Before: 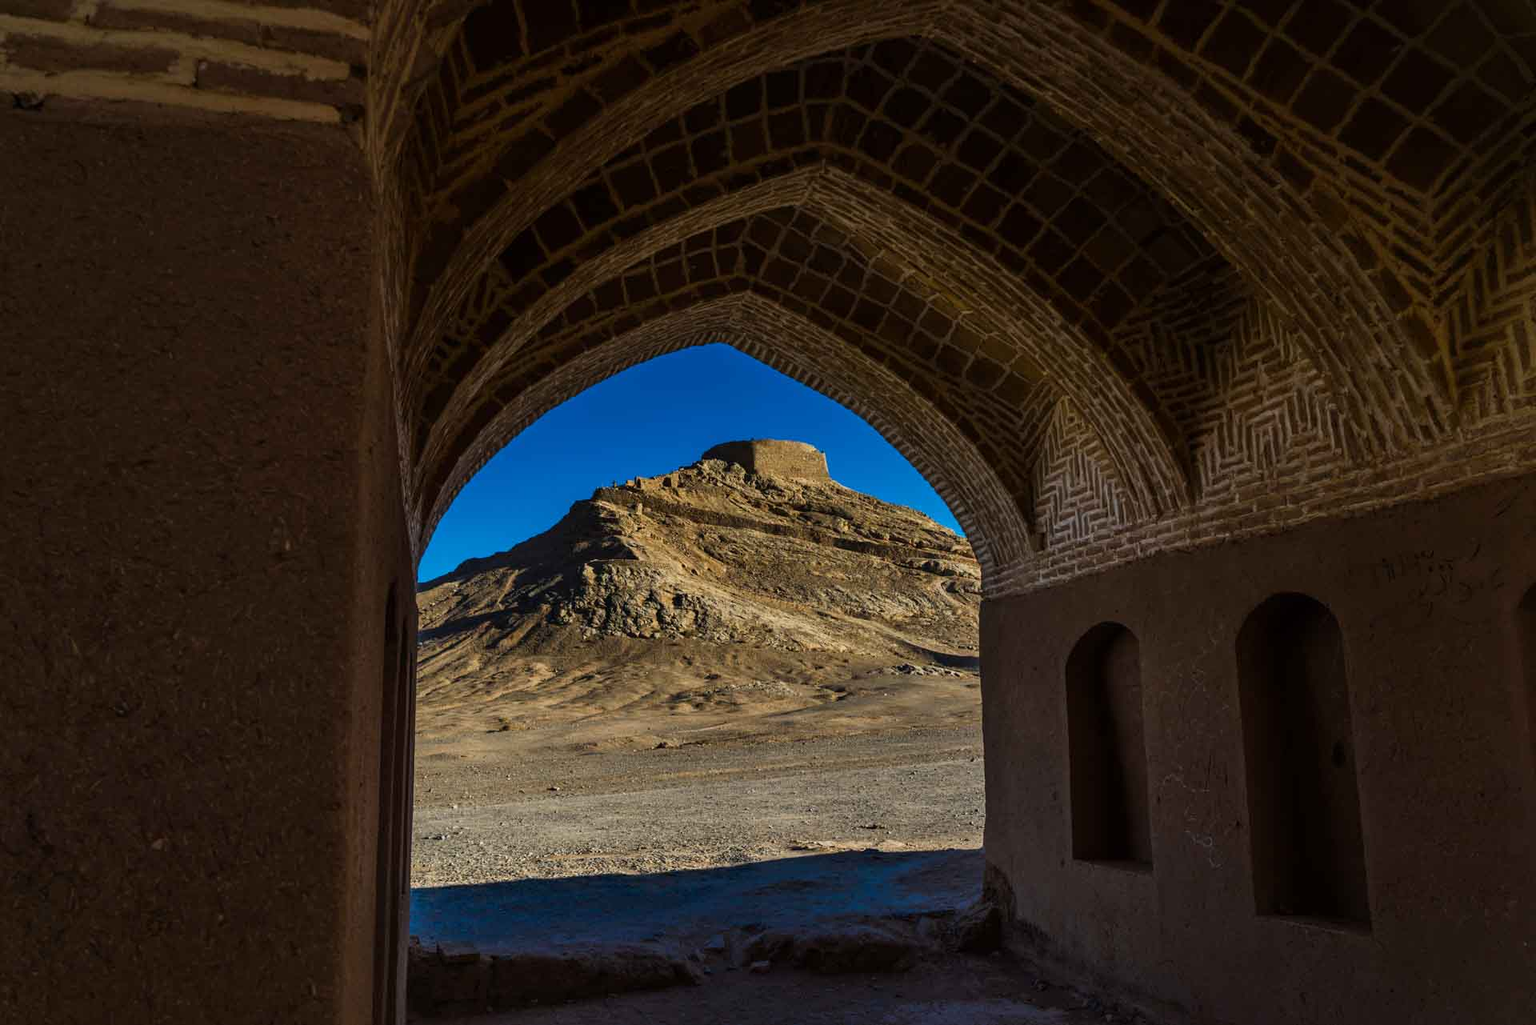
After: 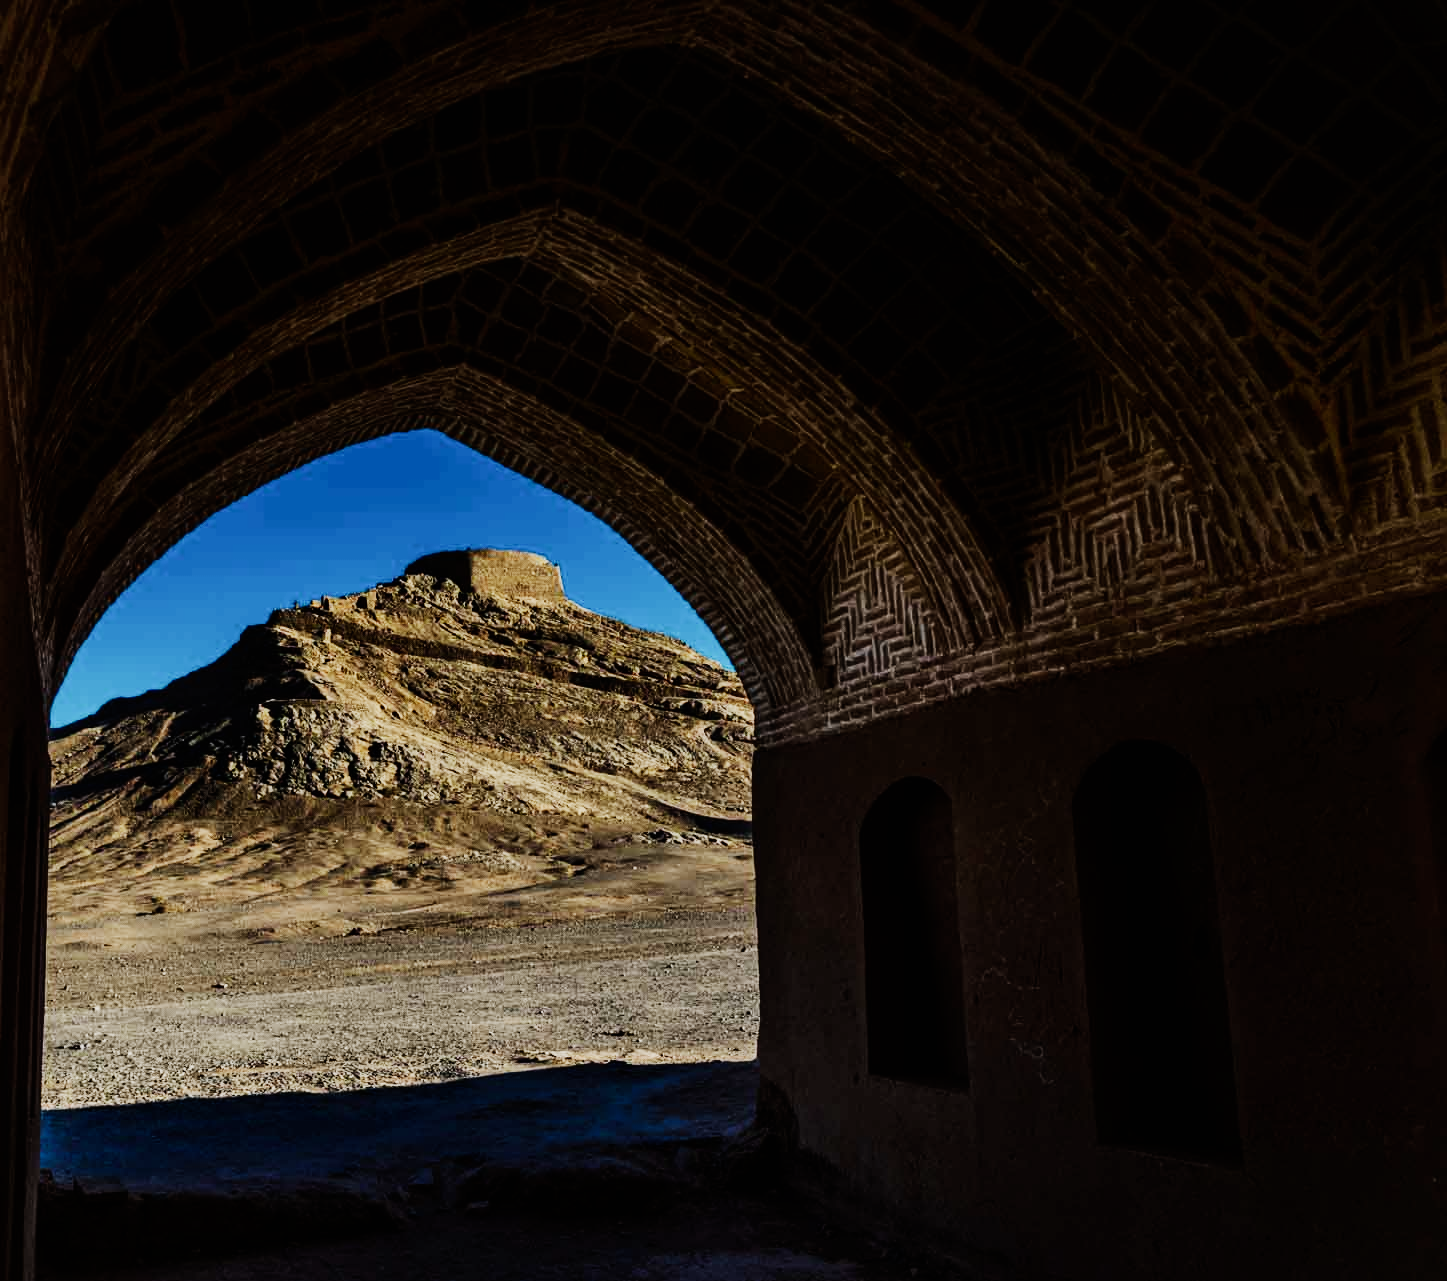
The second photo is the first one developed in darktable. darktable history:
tone equalizer: -8 EV -0.75 EV, -7 EV -0.7 EV, -6 EV -0.6 EV, -5 EV -0.4 EV, -3 EV 0.4 EV, -2 EV 0.6 EV, -1 EV 0.7 EV, +0 EV 0.75 EV, edges refinement/feathering 500, mask exposure compensation -1.57 EV, preserve details no
crop and rotate: left 24.6%
sigmoid: skew -0.2, preserve hue 0%, red attenuation 0.1, red rotation 0.035, green attenuation 0.1, green rotation -0.017, blue attenuation 0.15, blue rotation -0.052, base primaries Rec2020
